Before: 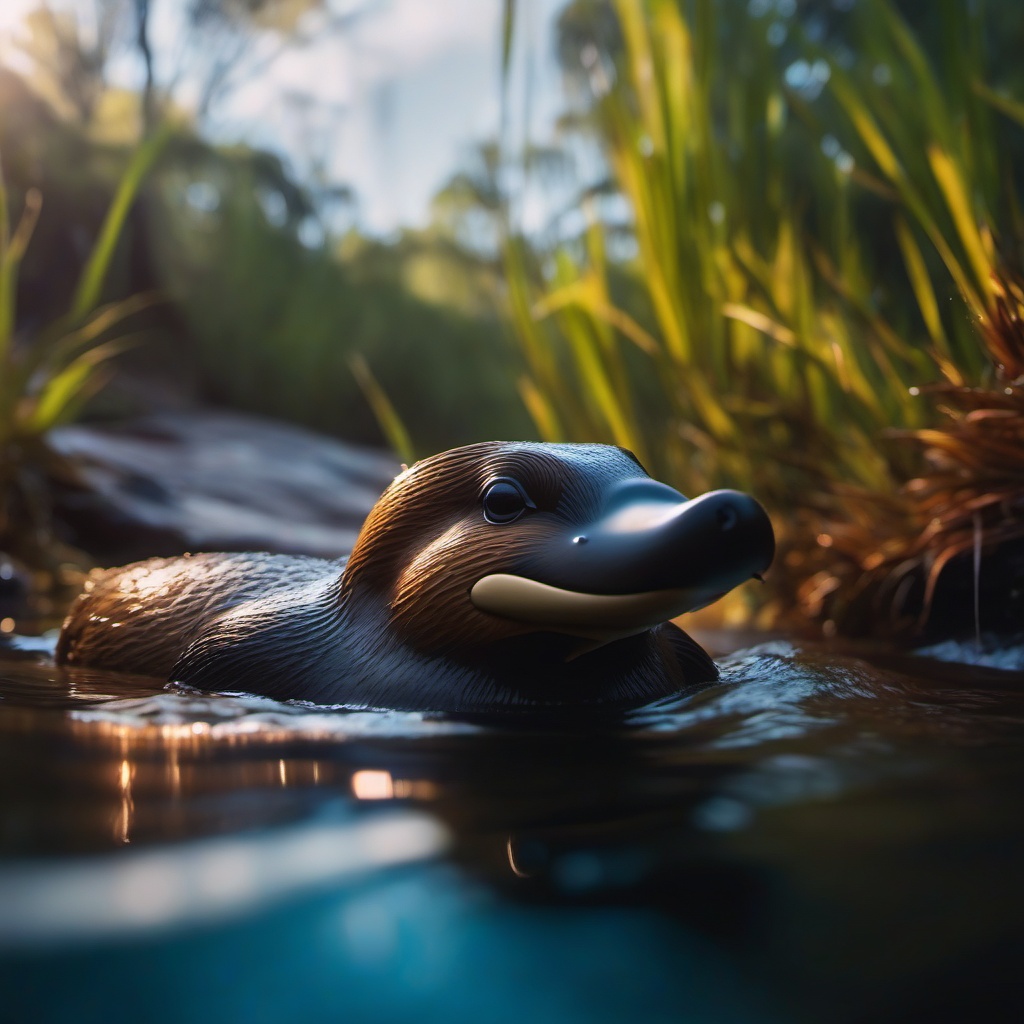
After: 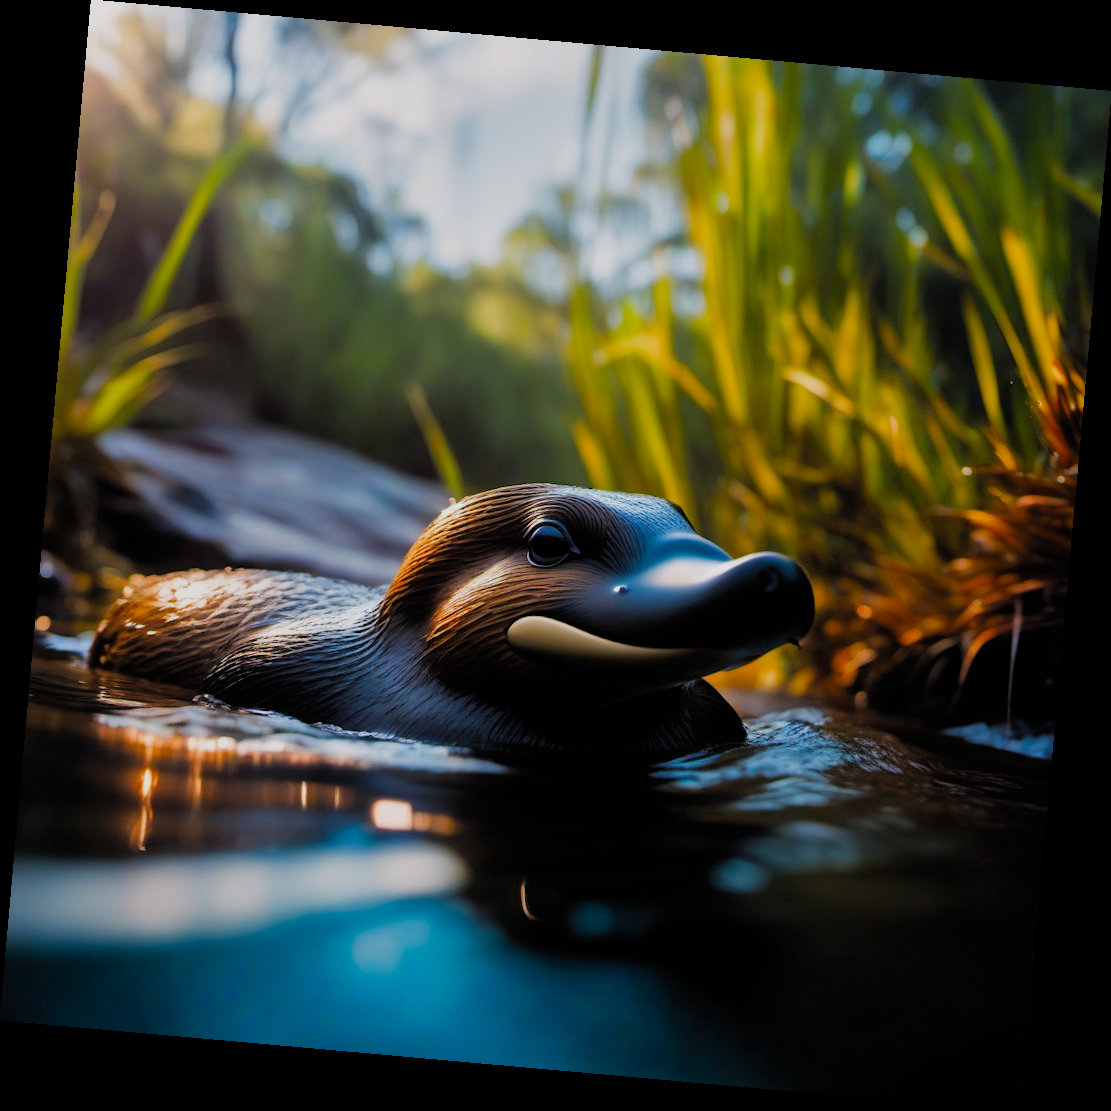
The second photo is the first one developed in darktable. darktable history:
filmic rgb: black relative exposure -4.4 EV, white relative exposure 5 EV, threshold 3 EV, hardness 2.23, latitude 40.06%, contrast 1.15, highlights saturation mix 10%, shadows ↔ highlights balance 1.04%, preserve chrominance RGB euclidean norm (legacy), color science v4 (2020), enable highlight reconstruction true
exposure: black level correction -0.002, exposure 0.54 EV, compensate highlight preservation false
rotate and perspective: rotation 5.12°, automatic cropping off
